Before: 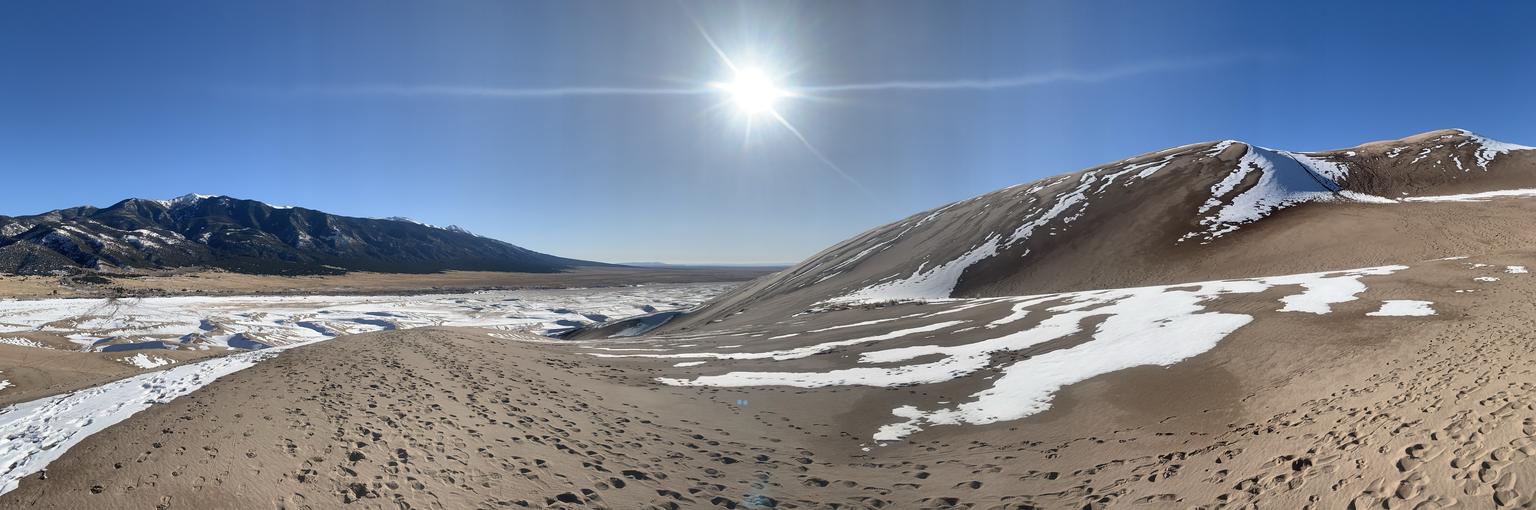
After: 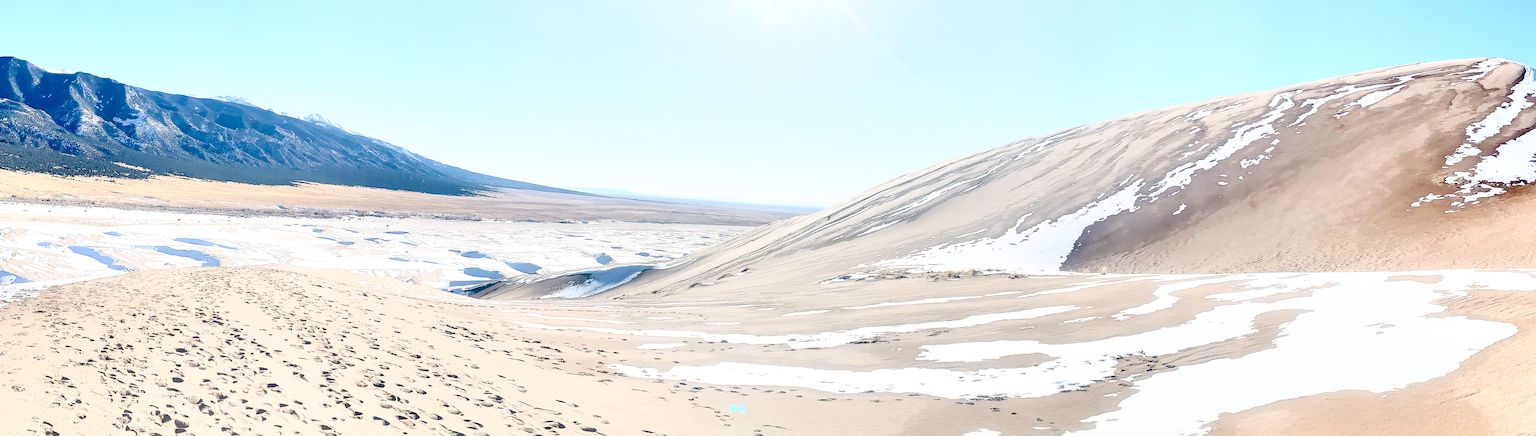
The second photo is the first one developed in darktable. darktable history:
base curve: curves: ch0 [(0, 0) (0.028, 0.03) (0.121, 0.232) (0.46, 0.748) (0.859, 0.968) (1, 1)], preserve colors none
exposure: exposure 0.026 EV, compensate exposure bias true, compensate highlight preservation false
crop and rotate: angle -3.53°, left 9.876%, top 21.189%, right 12.019%, bottom 11.888%
contrast brightness saturation: contrast 0.393, brightness 0.114
tone equalizer: -8 EV 1.97 EV, -7 EV 1.99 EV, -6 EV 1.99 EV, -5 EV 1.98 EV, -4 EV 1.98 EV, -3 EV 1.5 EV, -2 EV 0.995 EV, -1 EV 0.522 EV
